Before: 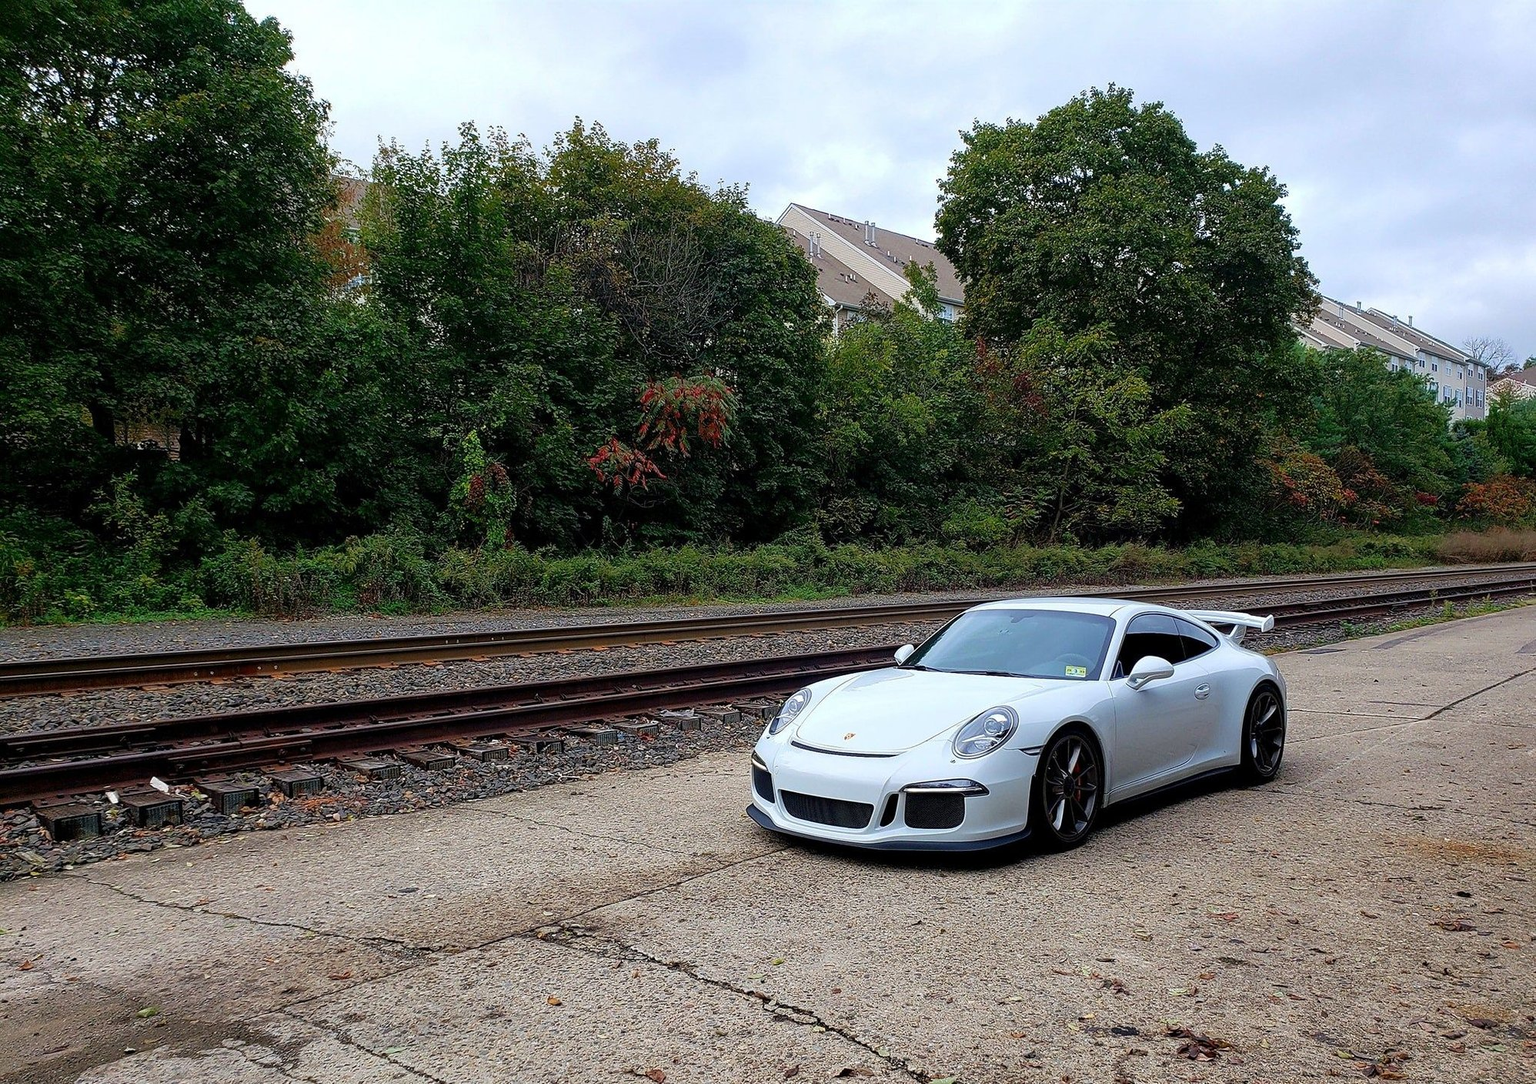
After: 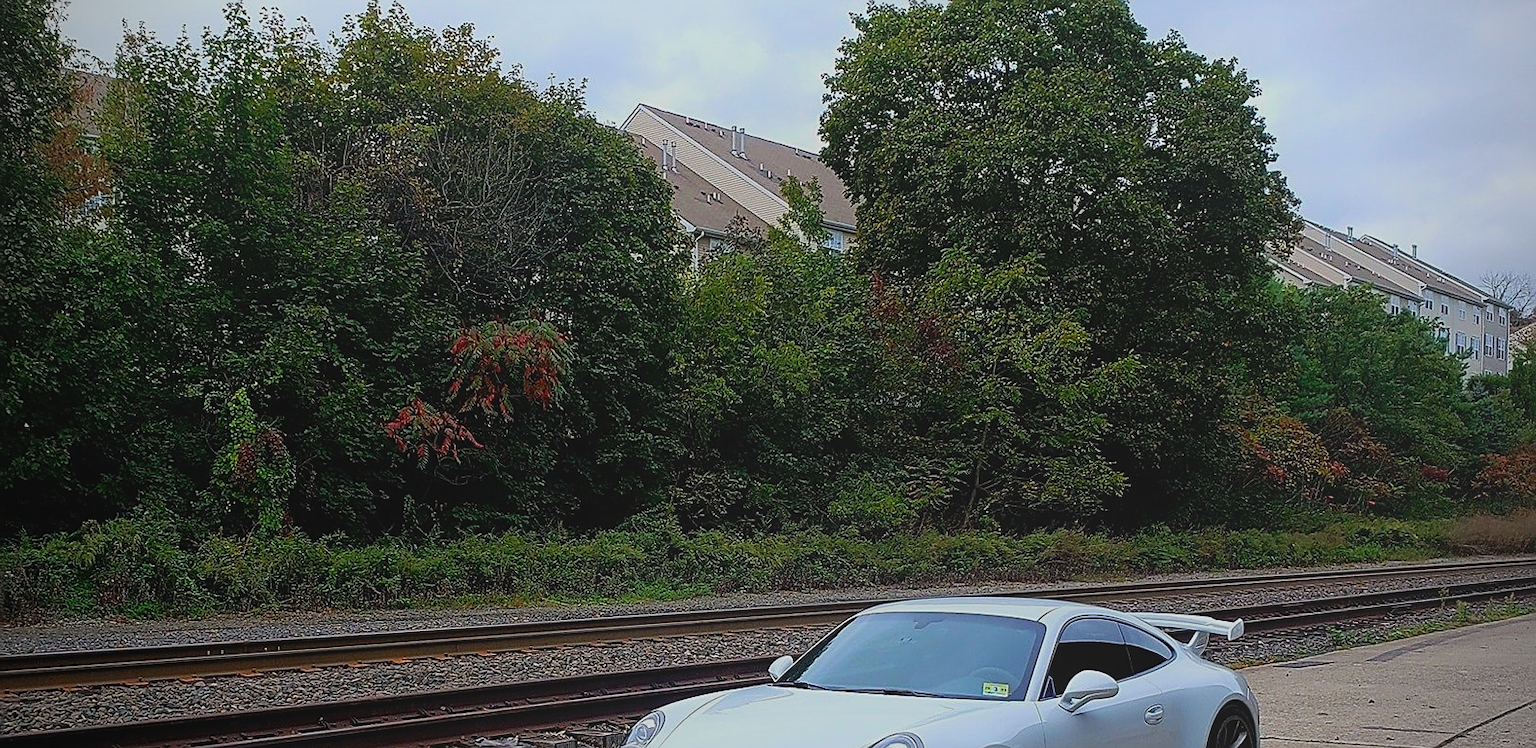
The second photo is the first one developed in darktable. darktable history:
crop: left 18.272%, top 11.121%, right 1.803%, bottom 33.646%
local contrast: detail 71%
shadows and highlights: shadows 25.66, white point adjustment -2.88, highlights -29.88
vignetting: on, module defaults
exposure: exposure -0.045 EV, compensate highlight preservation false
sharpen: on, module defaults
tone curve: curves: ch0 [(0, 0) (0.08, 0.06) (0.17, 0.14) (0.5, 0.5) (0.83, 0.86) (0.92, 0.94) (1, 1)], color space Lab, linked channels, preserve colors none
